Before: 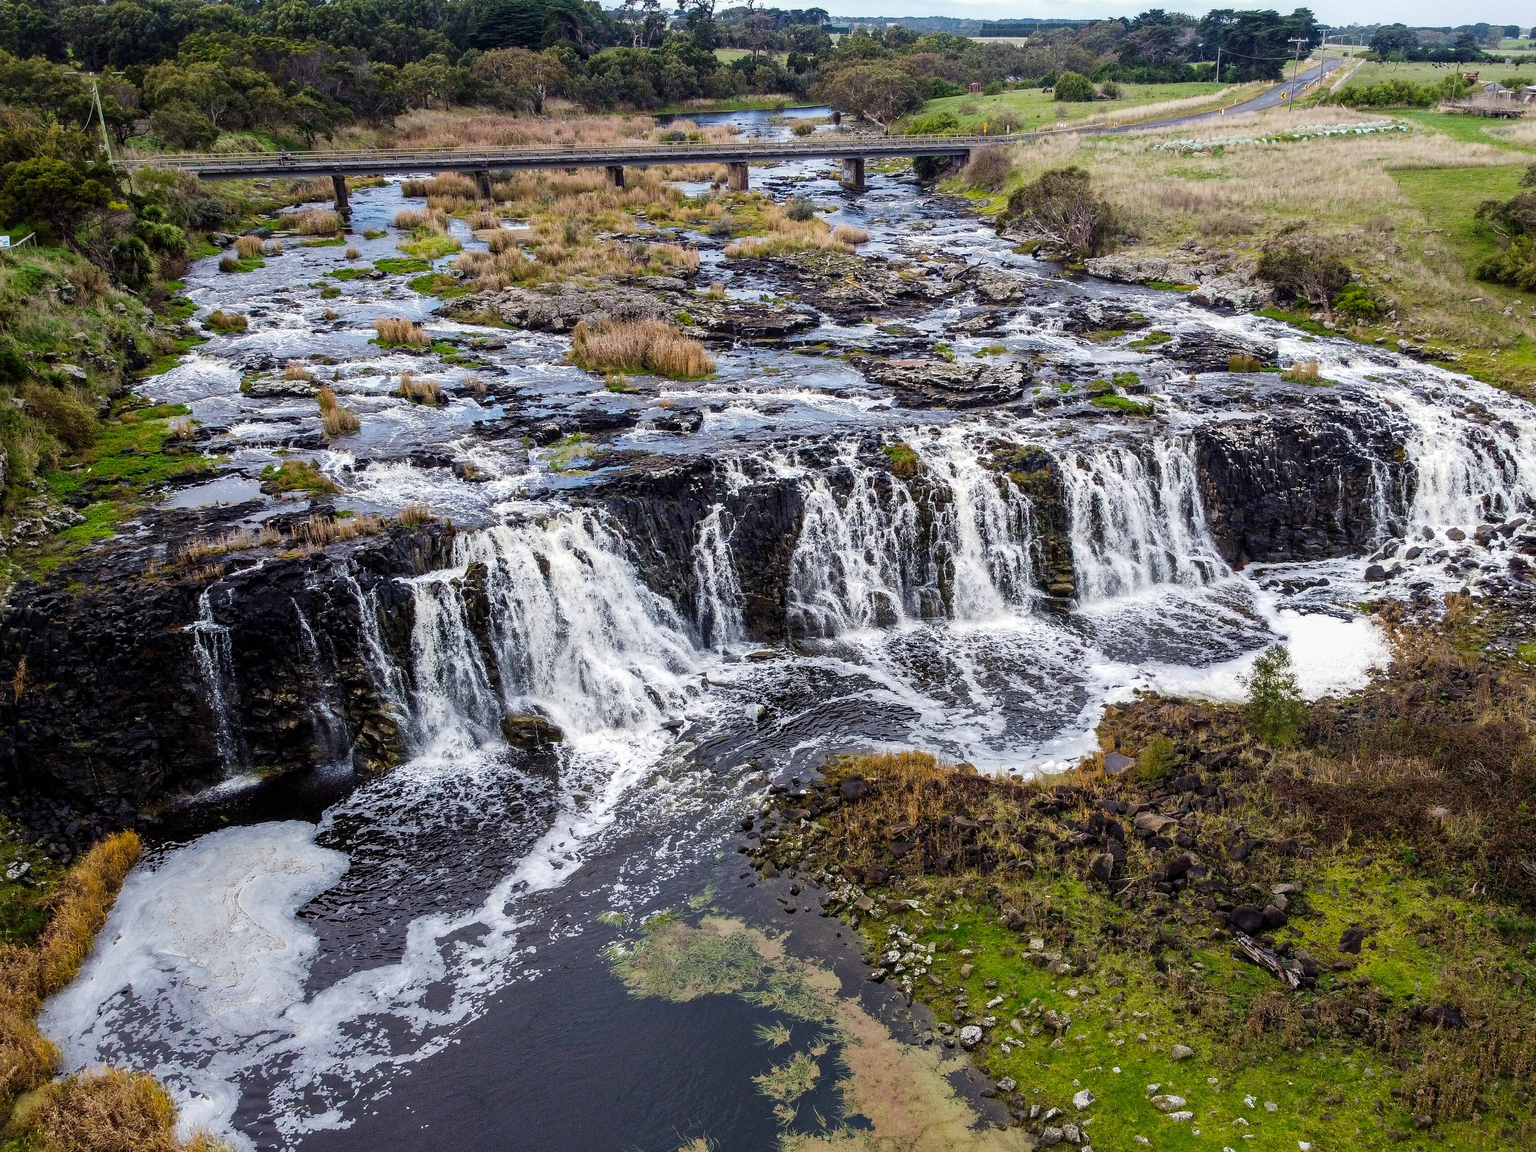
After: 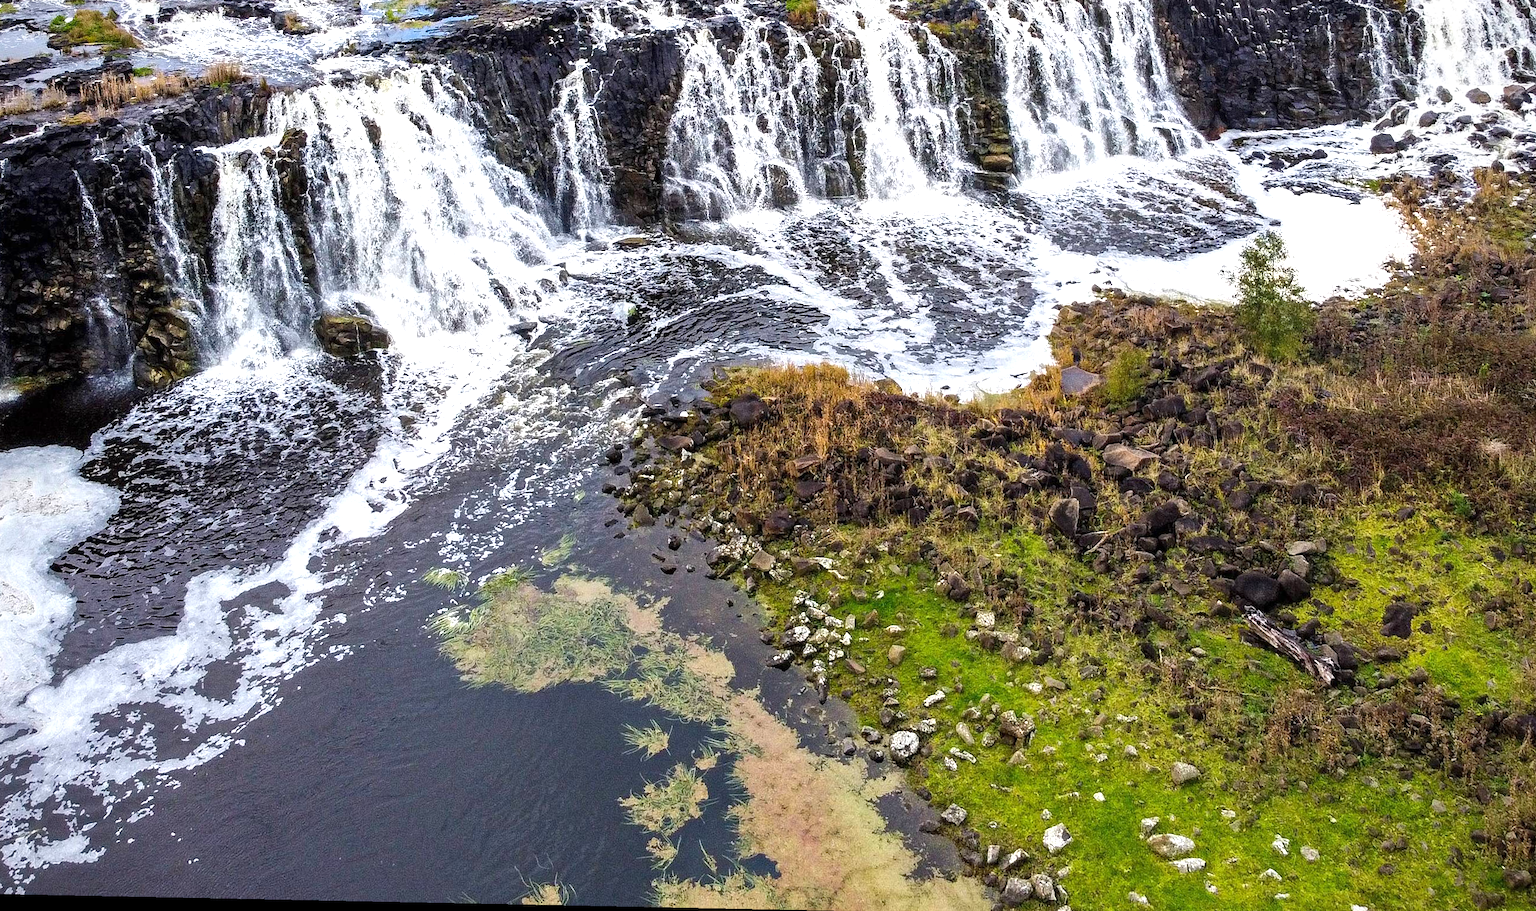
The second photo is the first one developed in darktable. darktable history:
crop and rotate: left 17.299%, top 35.115%, right 7.015%, bottom 1.024%
rotate and perspective: rotation 0.128°, lens shift (vertical) -0.181, lens shift (horizontal) -0.044, shear 0.001, automatic cropping off
shadows and highlights: shadows 25, highlights -25
exposure: exposure 0.74 EV, compensate highlight preservation false
vignetting: fall-off start 97.23%, saturation -0.024, center (-0.033, -0.042), width/height ratio 1.179, unbound false
